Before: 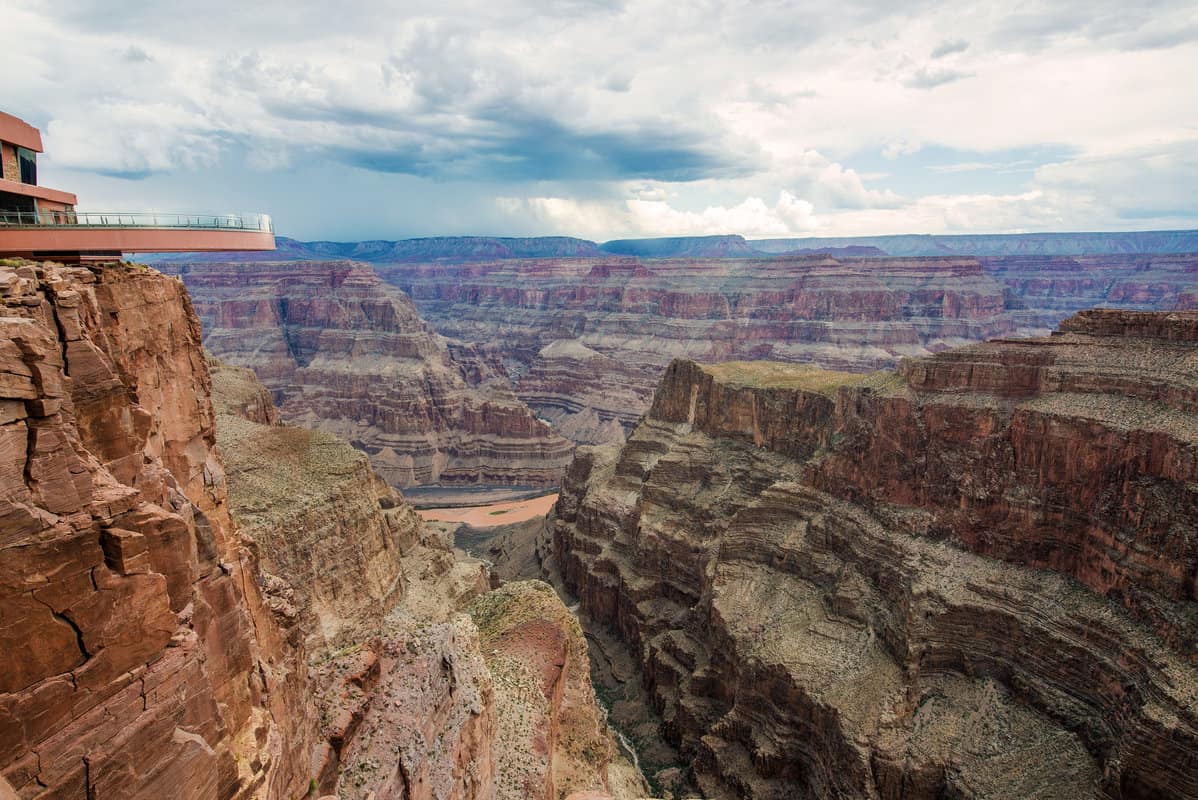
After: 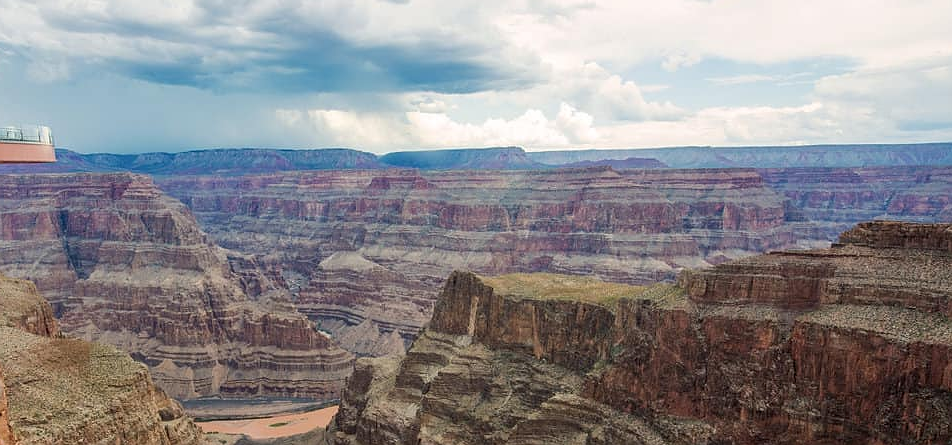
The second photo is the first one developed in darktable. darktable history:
sharpen: radius 1
crop: left 18.38%, top 11.092%, right 2.134%, bottom 33.217%
